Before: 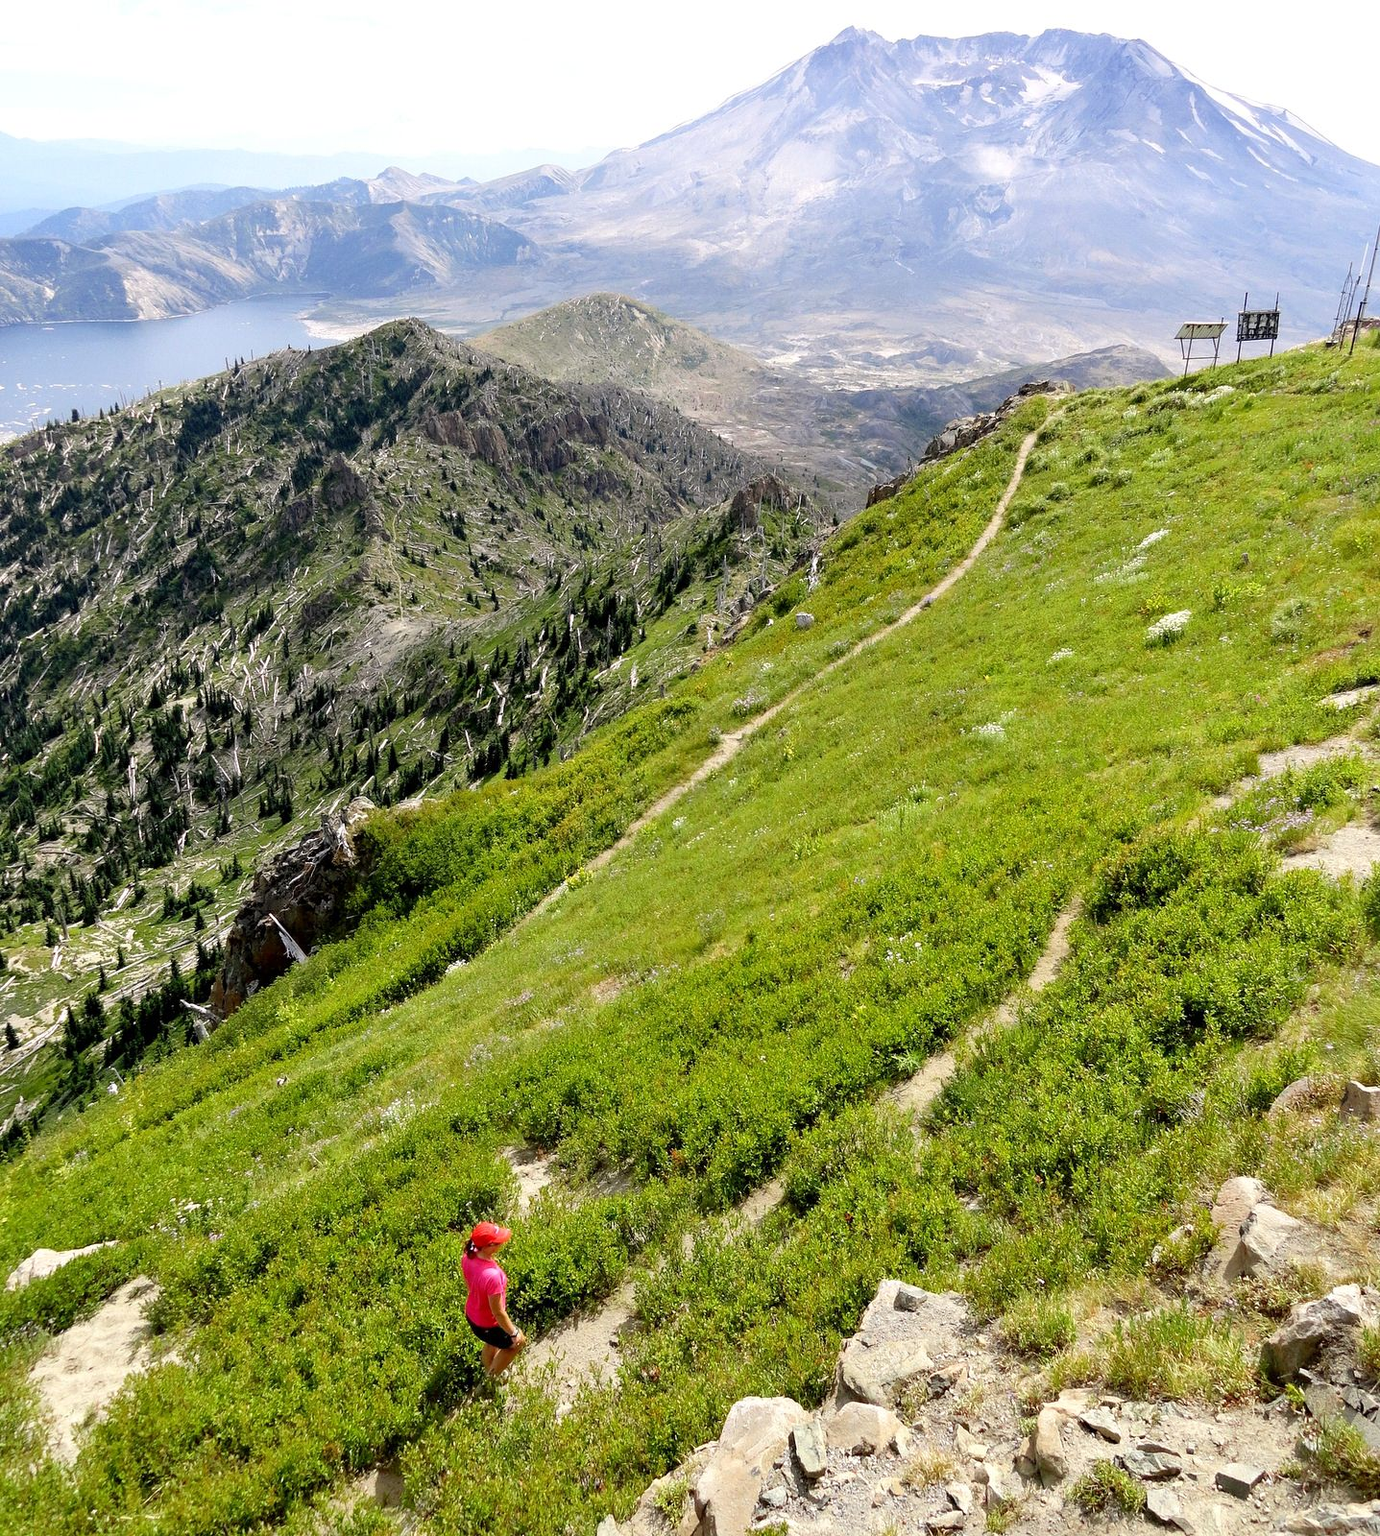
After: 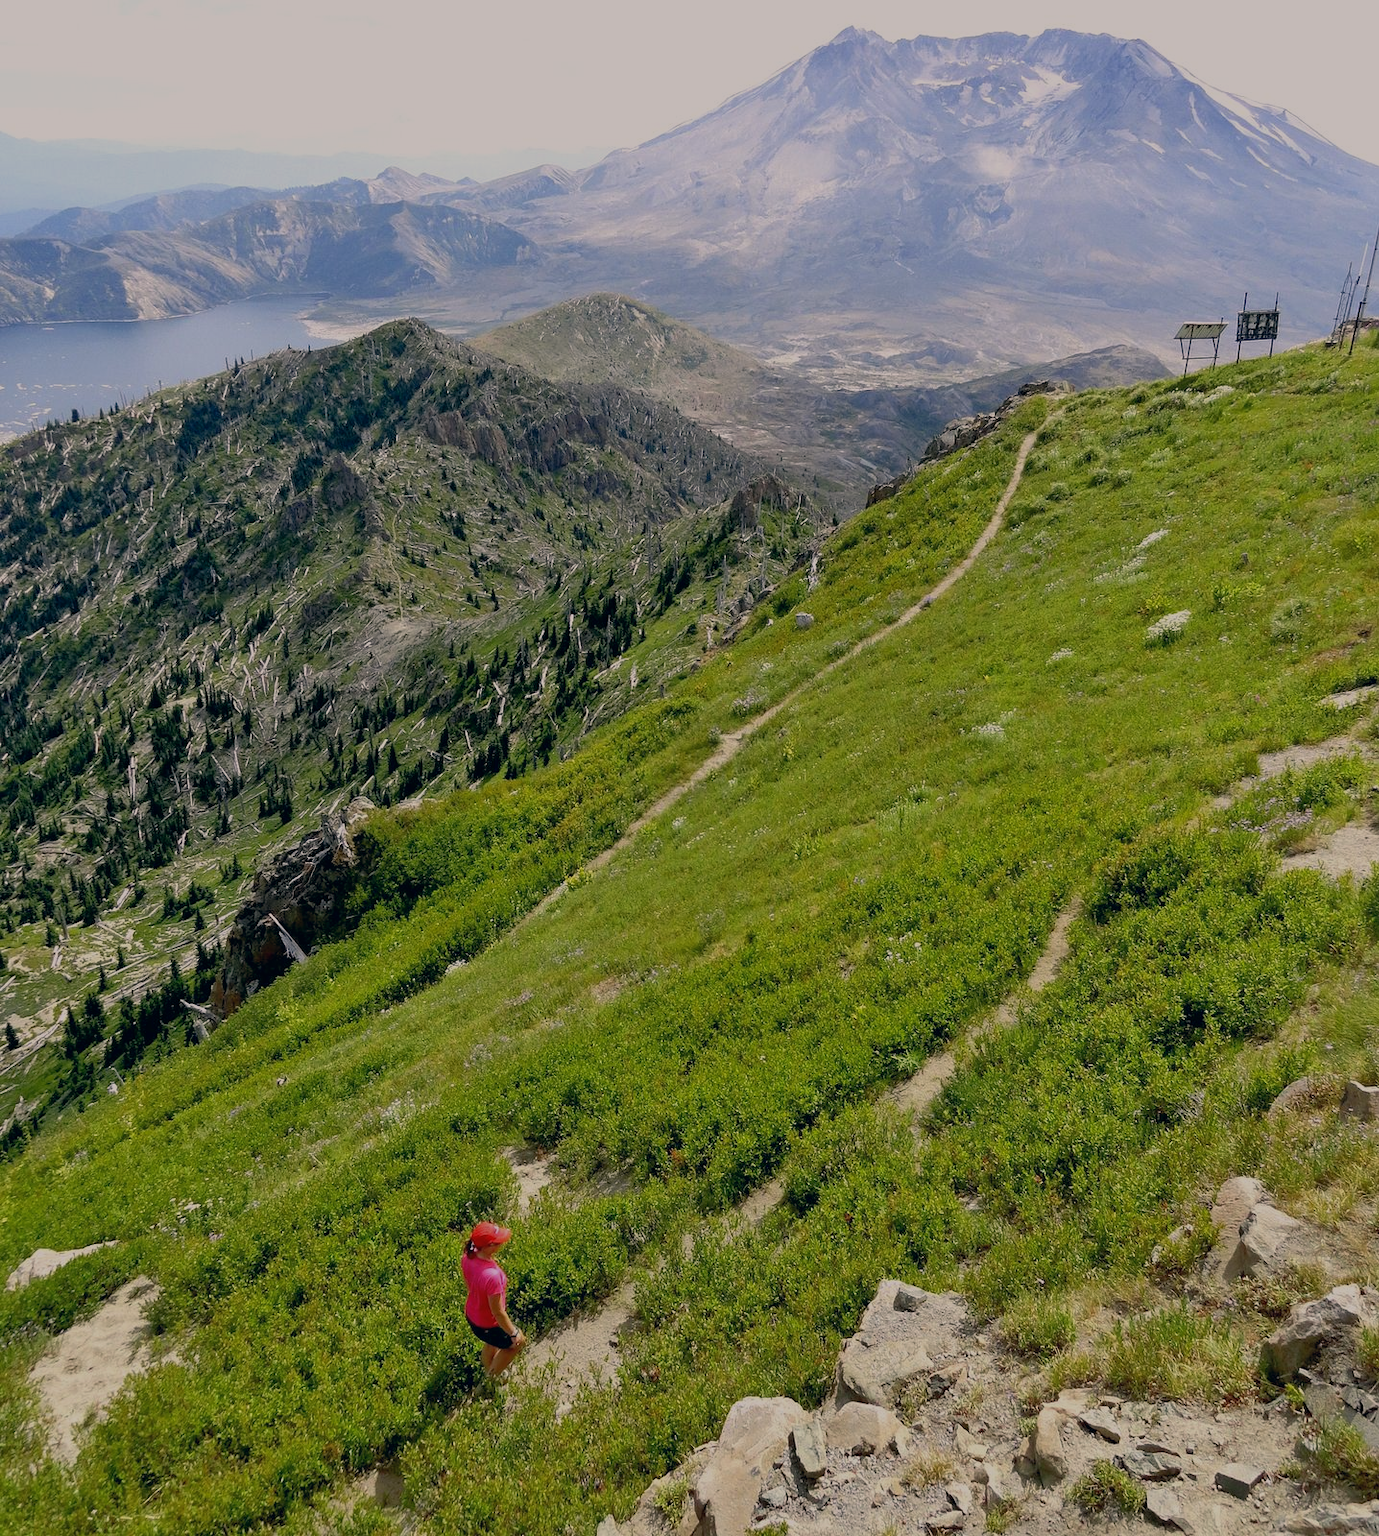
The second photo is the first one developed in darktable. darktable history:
tone equalizer: -8 EV -0.026 EV, -7 EV 0.019 EV, -6 EV -0.008 EV, -5 EV 0.006 EV, -4 EV -0.048 EV, -3 EV -0.232 EV, -2 EV -0.644 EV, -1 EV -0.958 EV, +0 EV -0.988 EV
color correction: highlights a* 5.47, highlights b* 5.34, shadows a* -4.76, shadows b* -5.28
